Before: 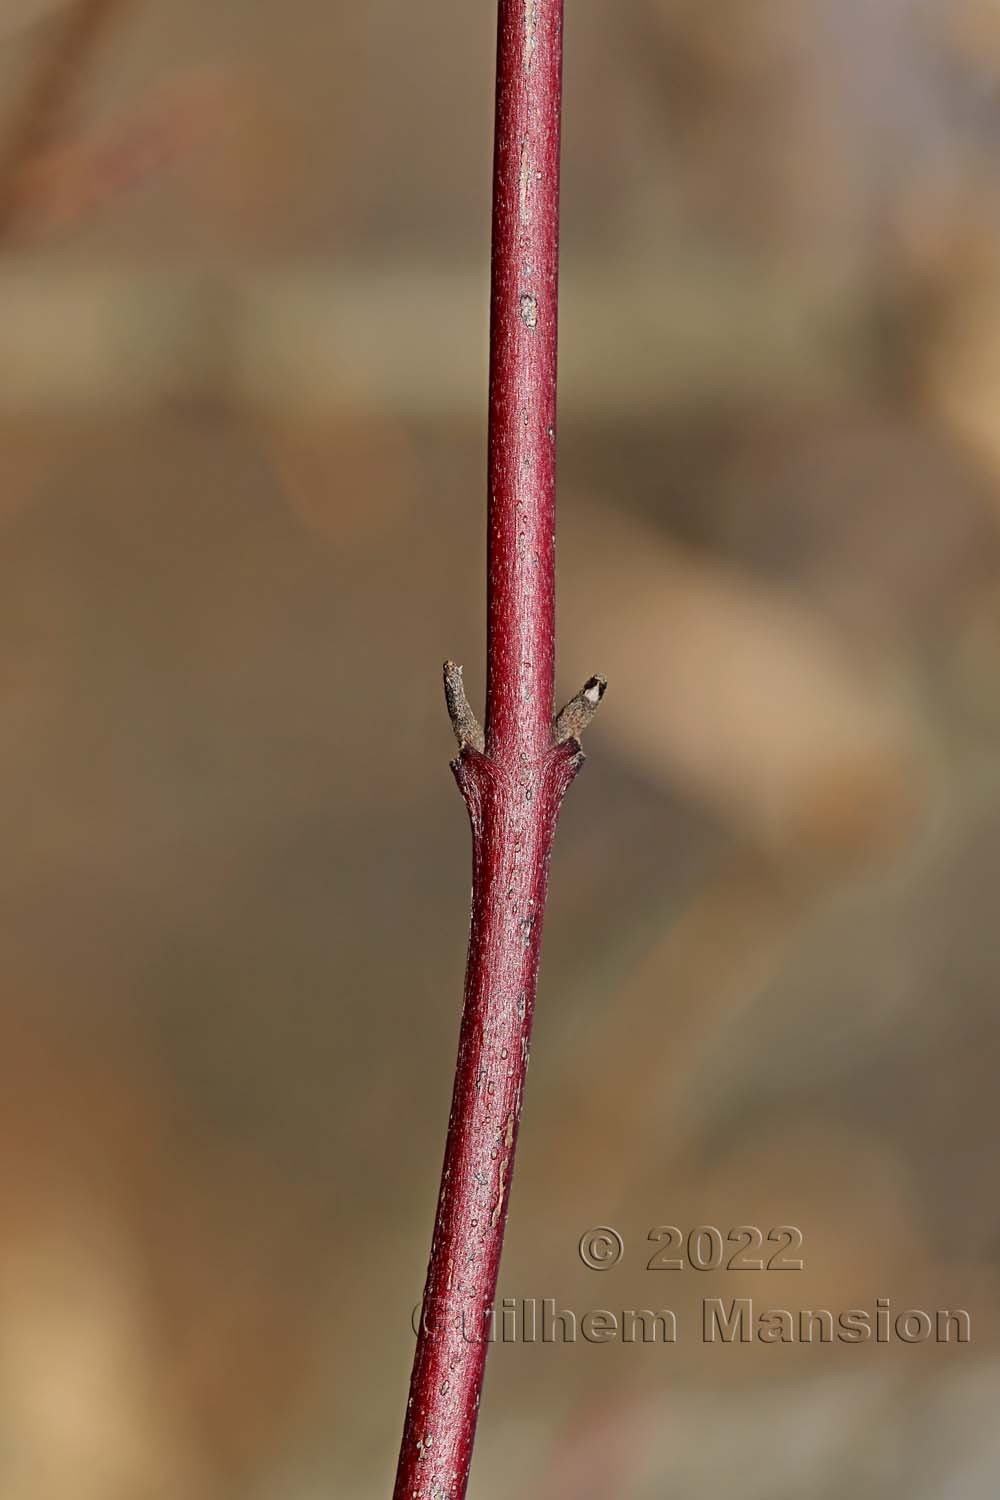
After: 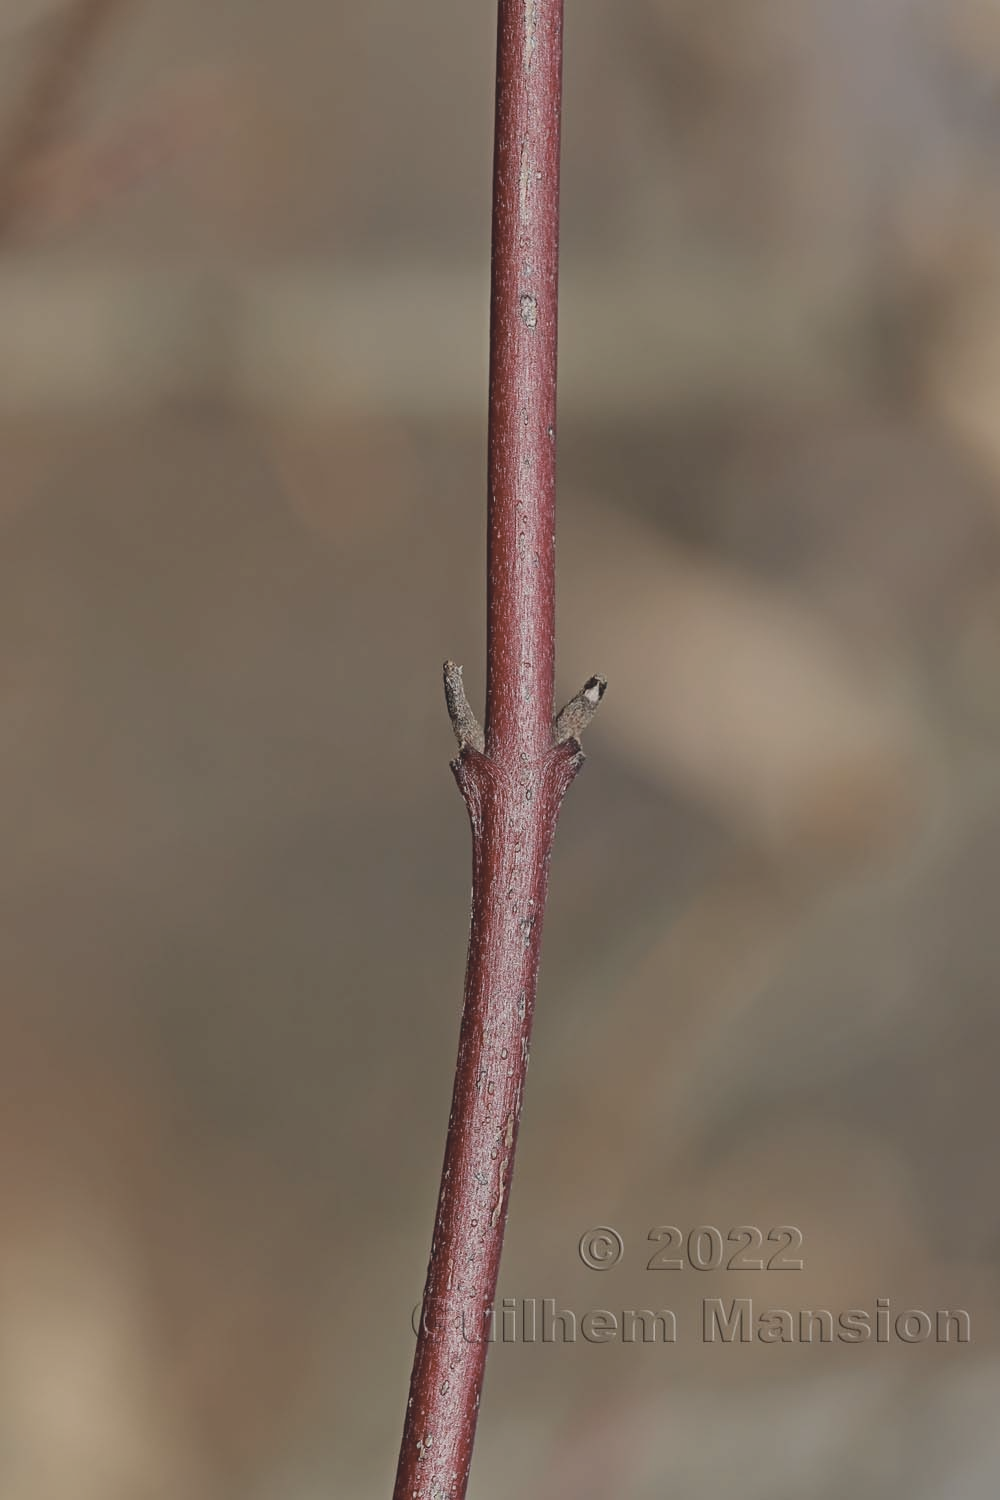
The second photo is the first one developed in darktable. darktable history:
contrast brightness saturation: contrast -0.247, saturation -0.443
